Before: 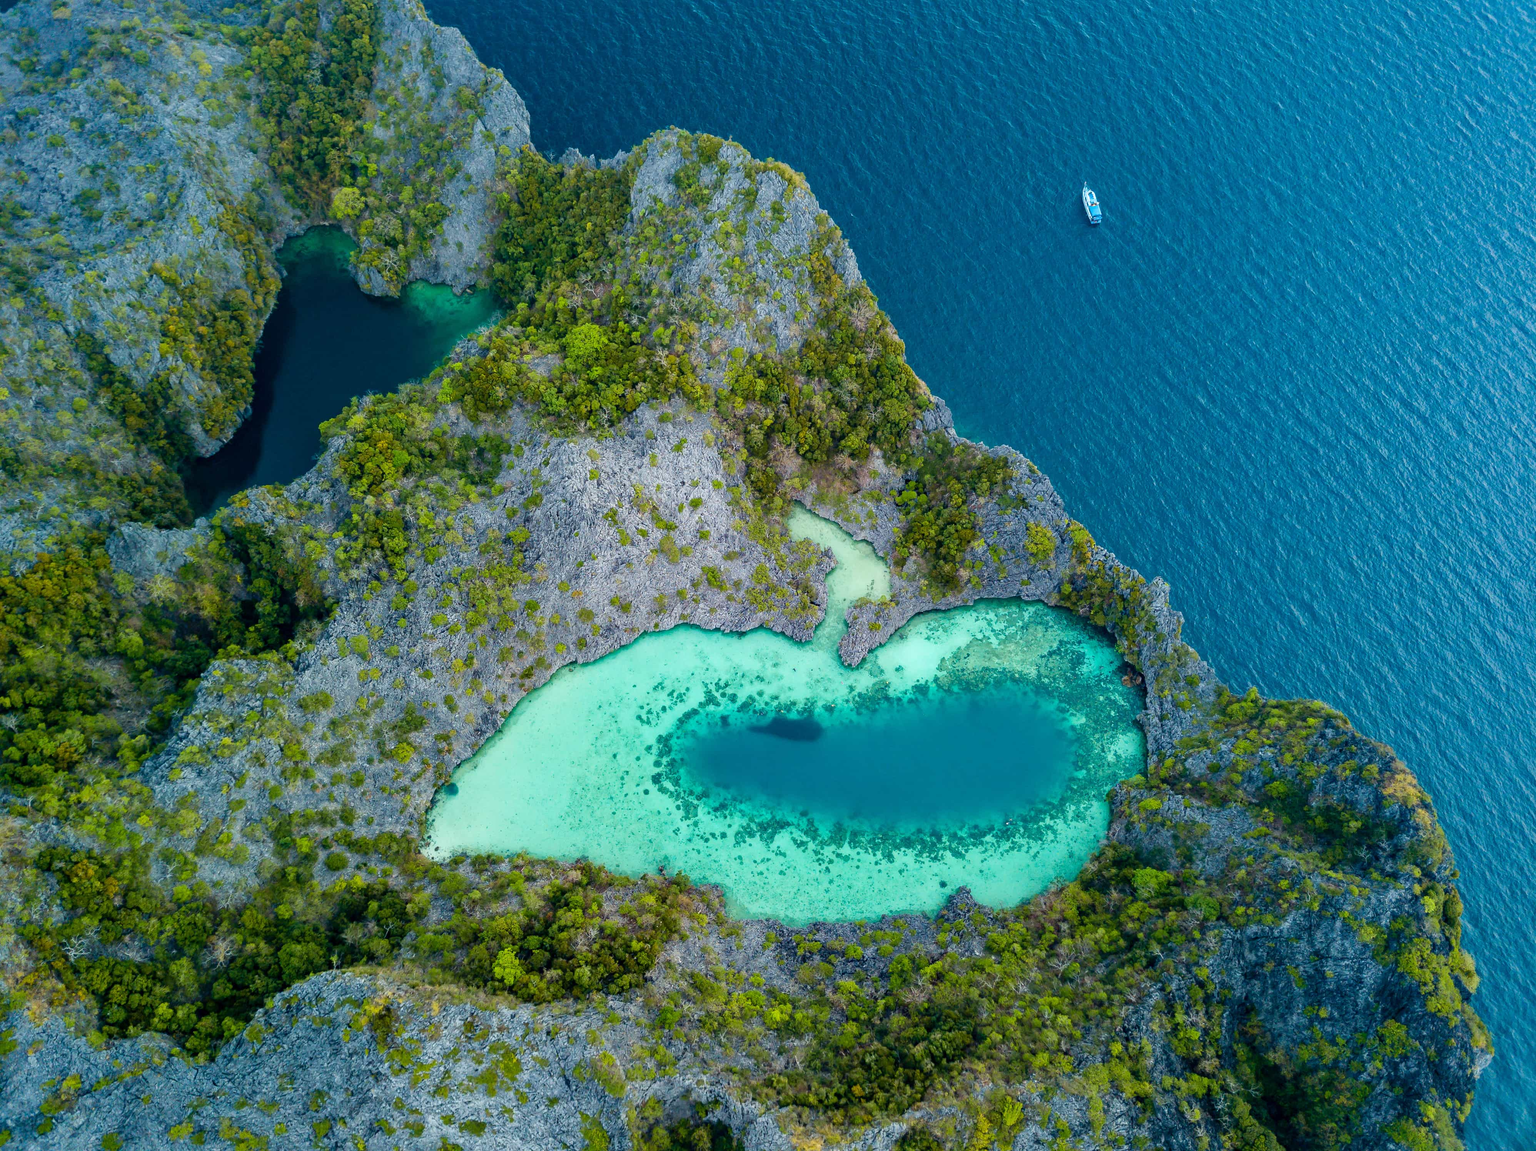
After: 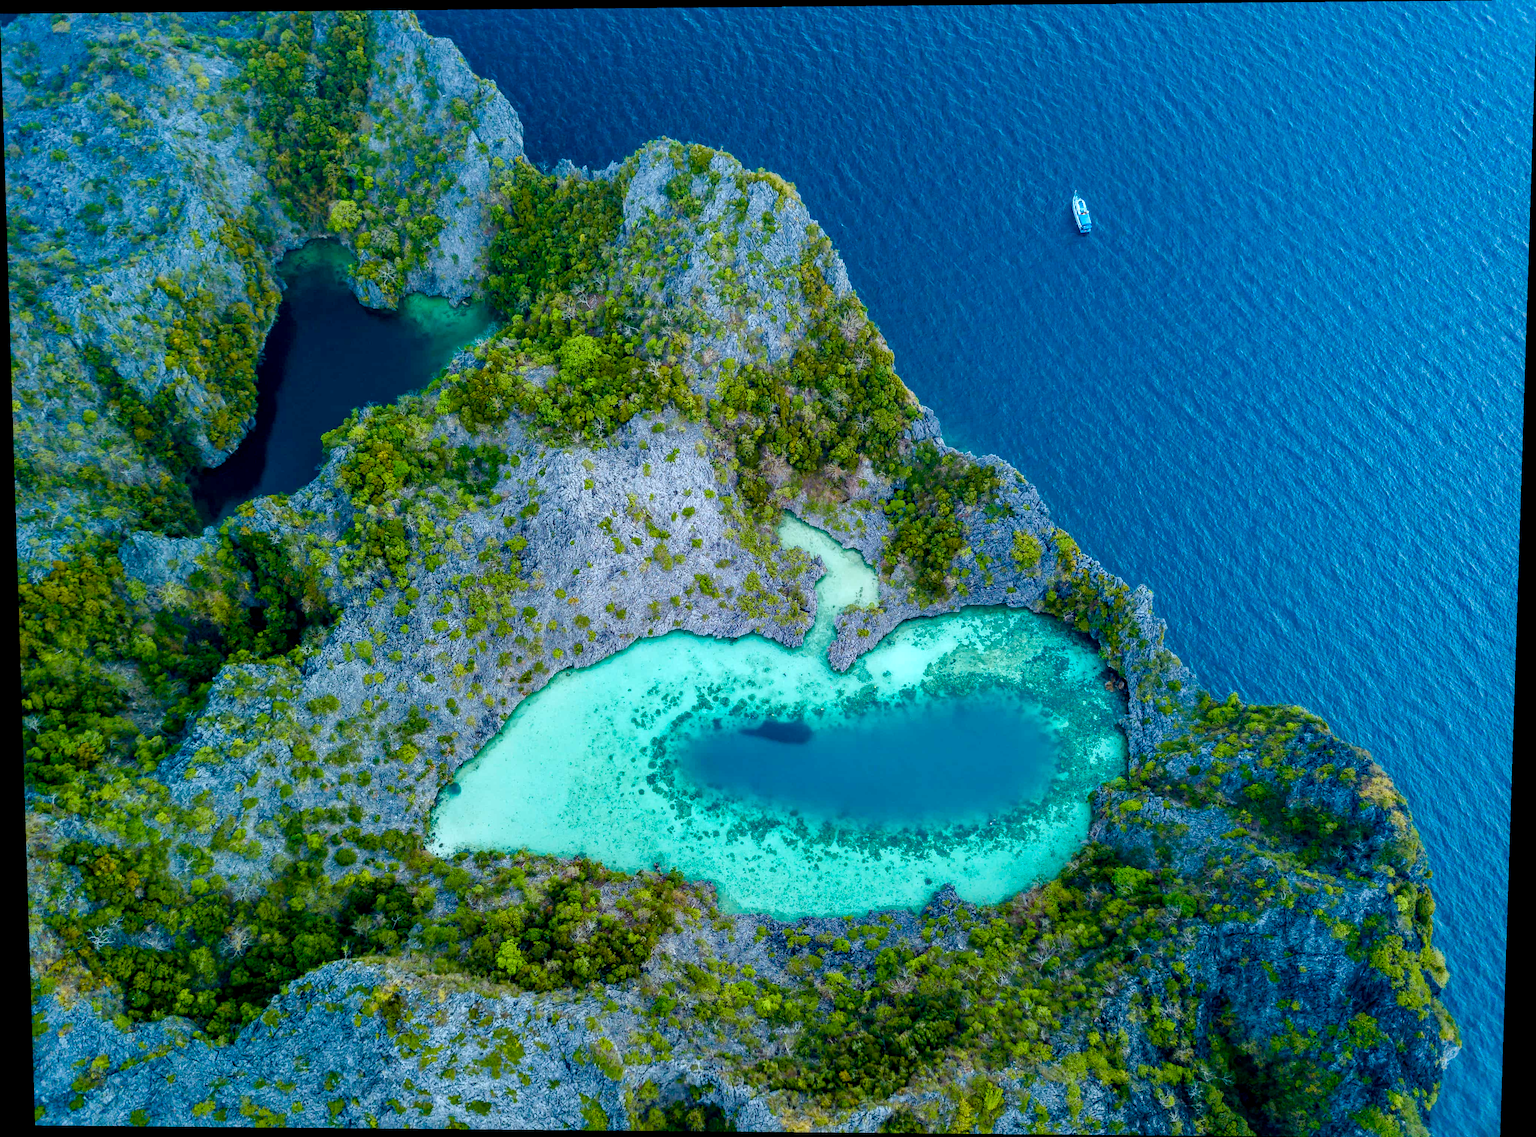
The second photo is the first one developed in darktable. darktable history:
color calibration: illuminant custom, x 0.368, y 0.373, temperature 4330.32 K
local contrast: on, module defaults
rotate and perspective: lens shift (vertical) 0.048, lens shift (horizontal) -0.024, automatic cropping off
color balance rgb: perceptual saturation grading › global saturation 20%, perceptual saturation grading › highlights -25%, perceptual saturation grading › shadows 50%
